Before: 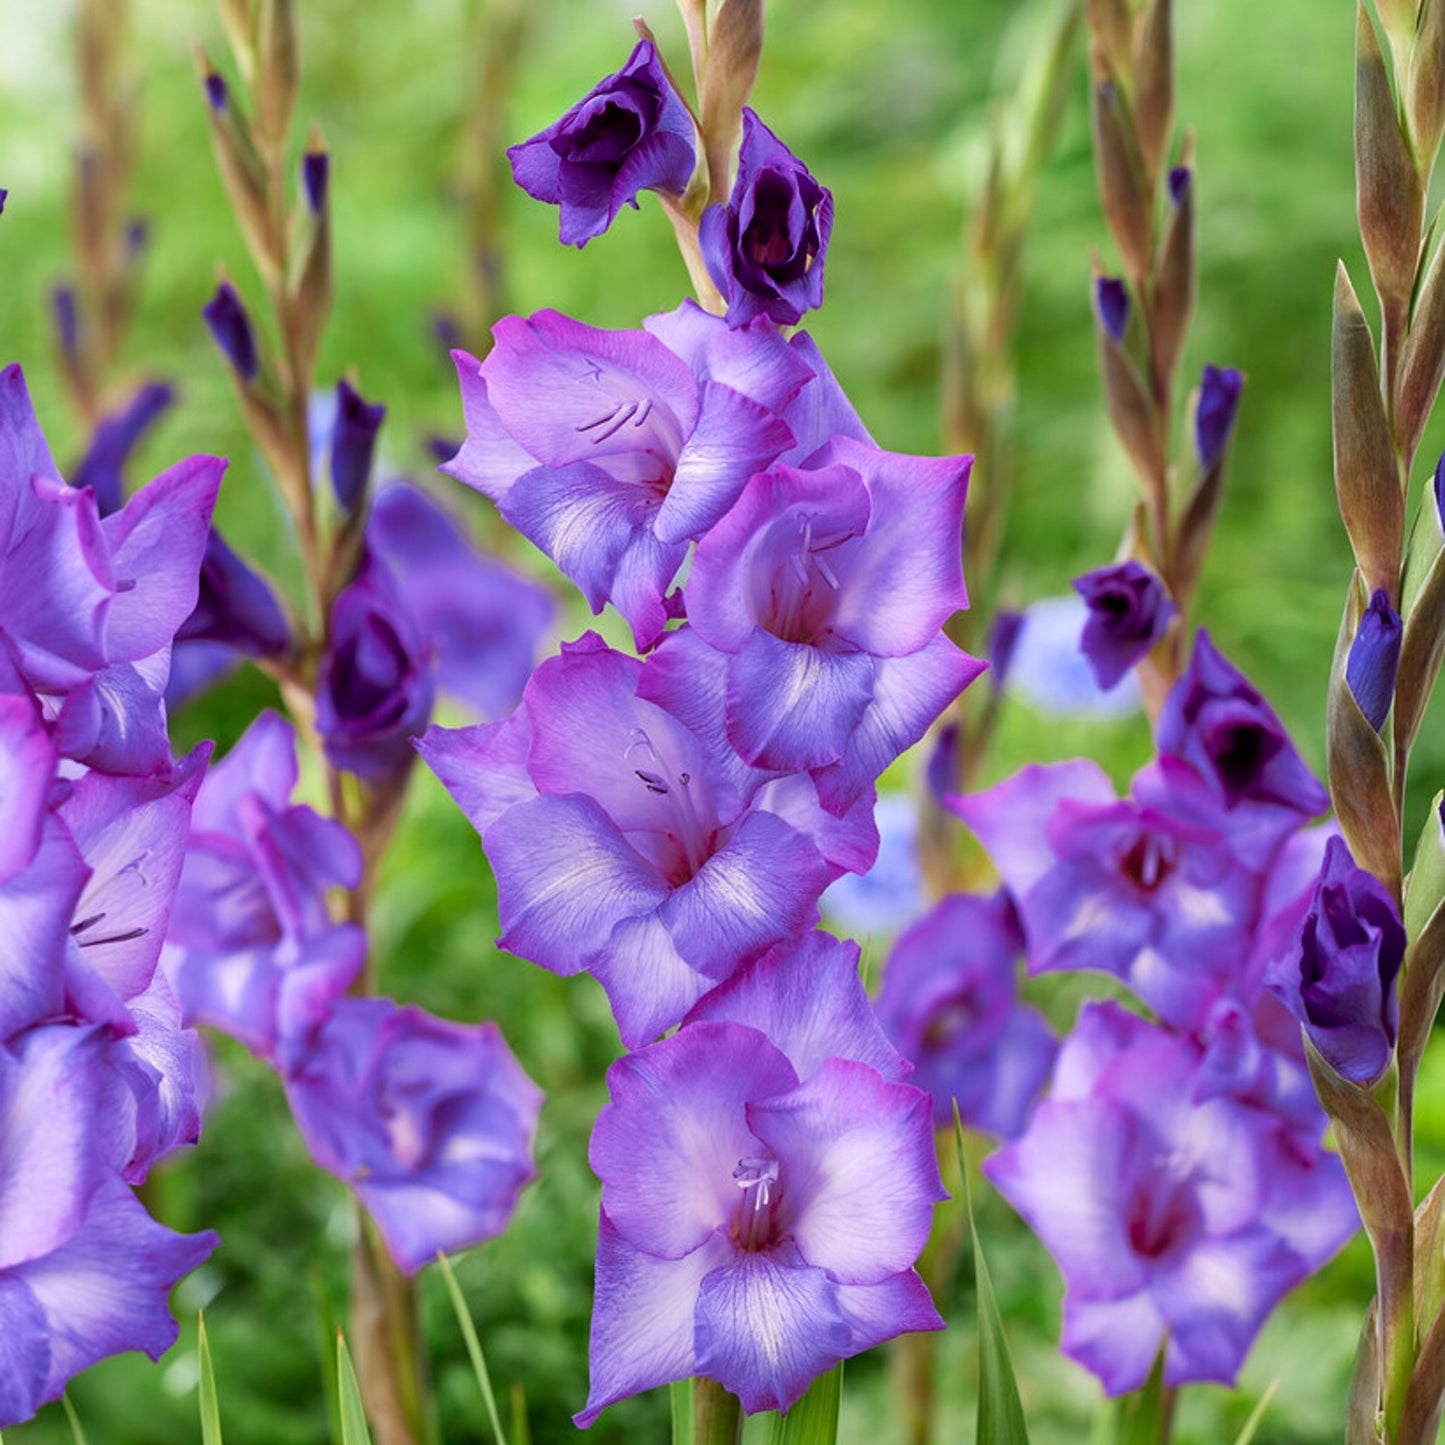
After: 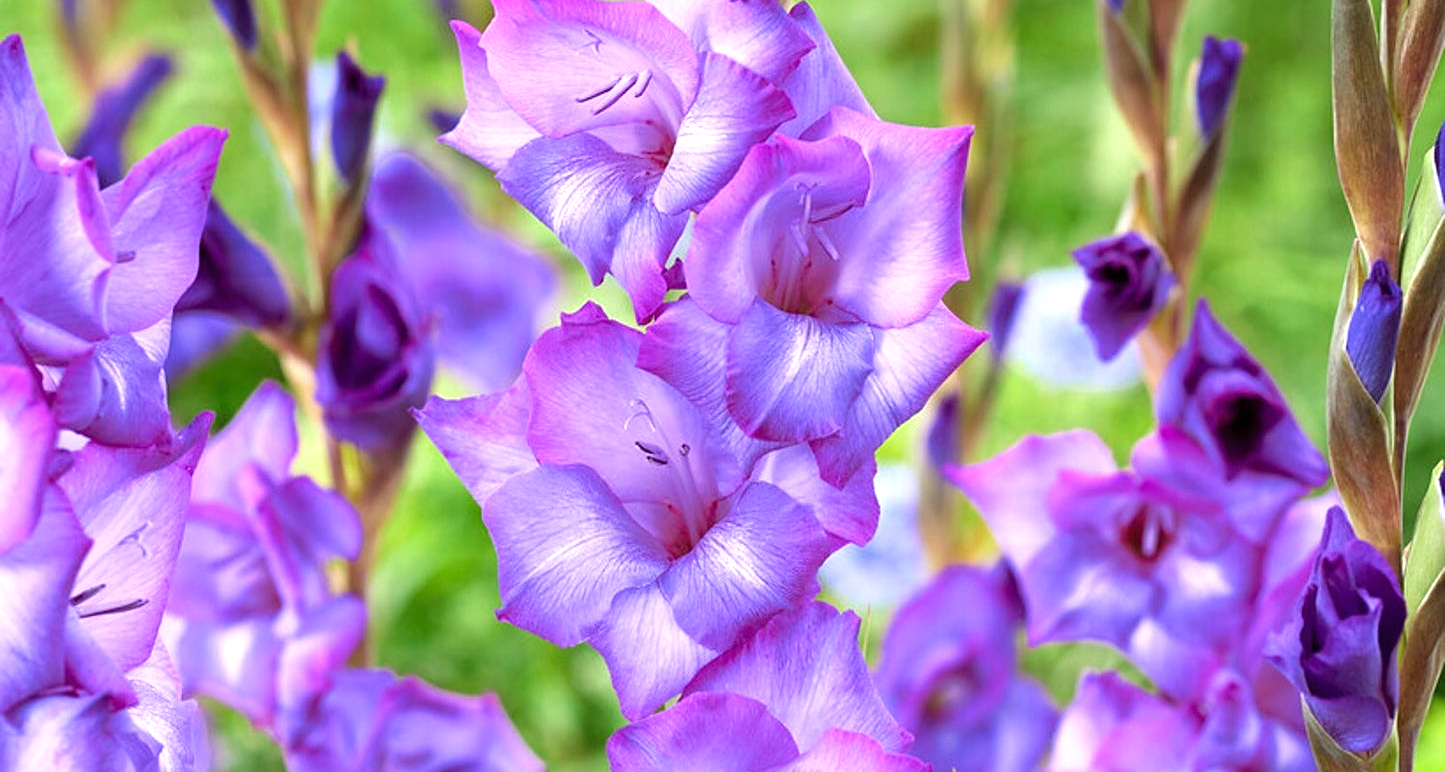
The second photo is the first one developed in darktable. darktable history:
exposure: black level correction 0, exposure 0.691 EV, compensate highlight preservation false
sharpen: amount 0.216
crop and rotate: top 22.827%, bottom 23.691%
